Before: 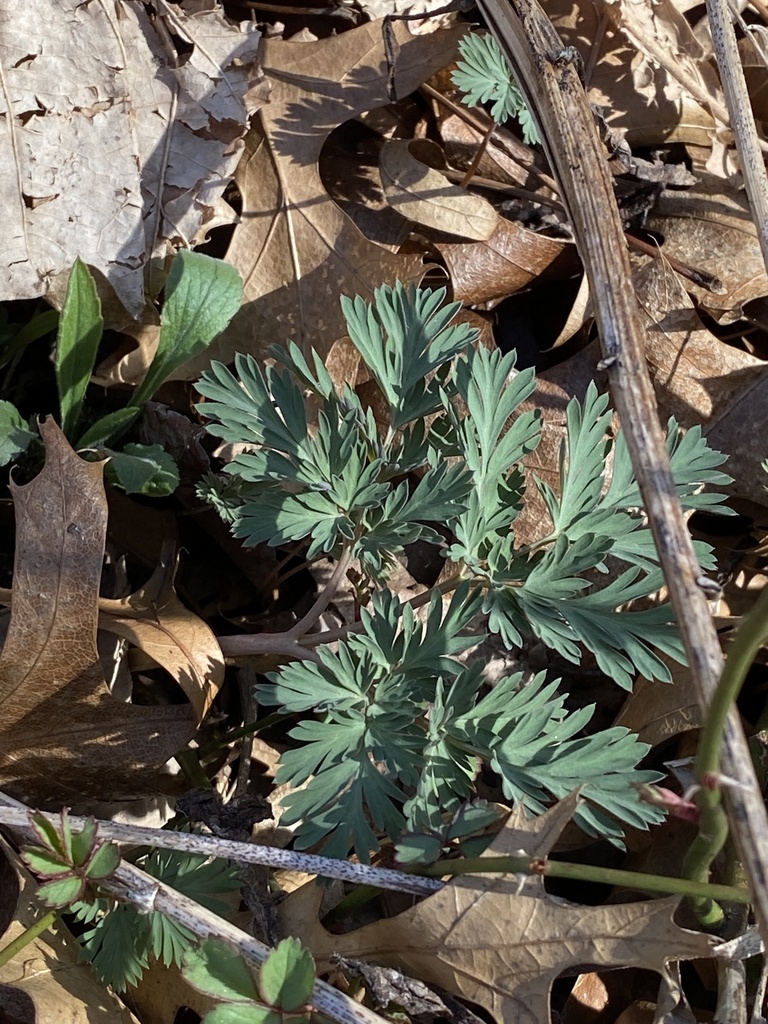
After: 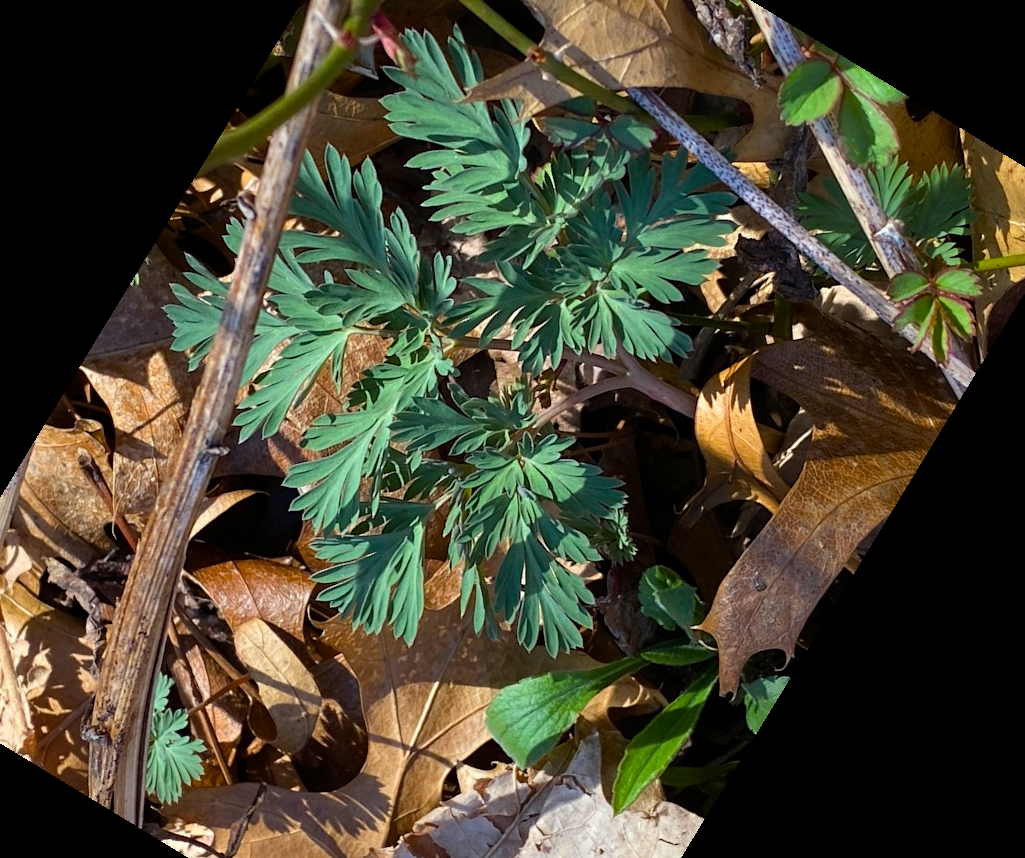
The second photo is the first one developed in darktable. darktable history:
crop and rotate: angle 148.68°, left 9.111%, top 15.603%, right 4.588%, bottom 17.041%
color balance rgb: perceptual saturation grading › global saturation 30%, global vibrance 30%
